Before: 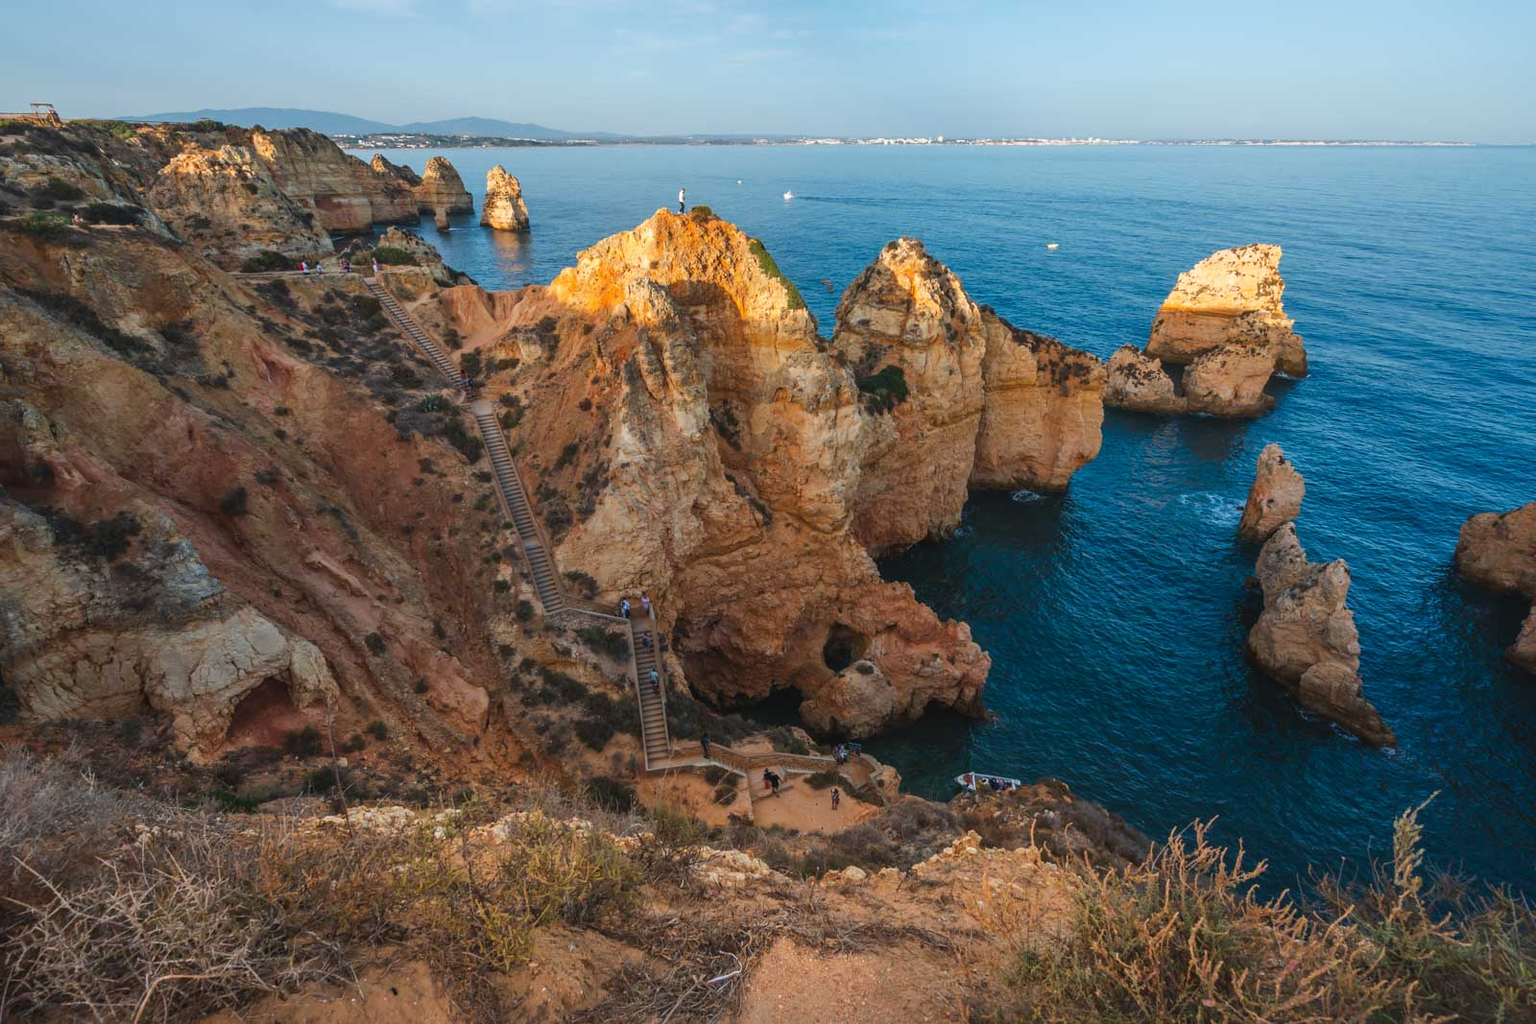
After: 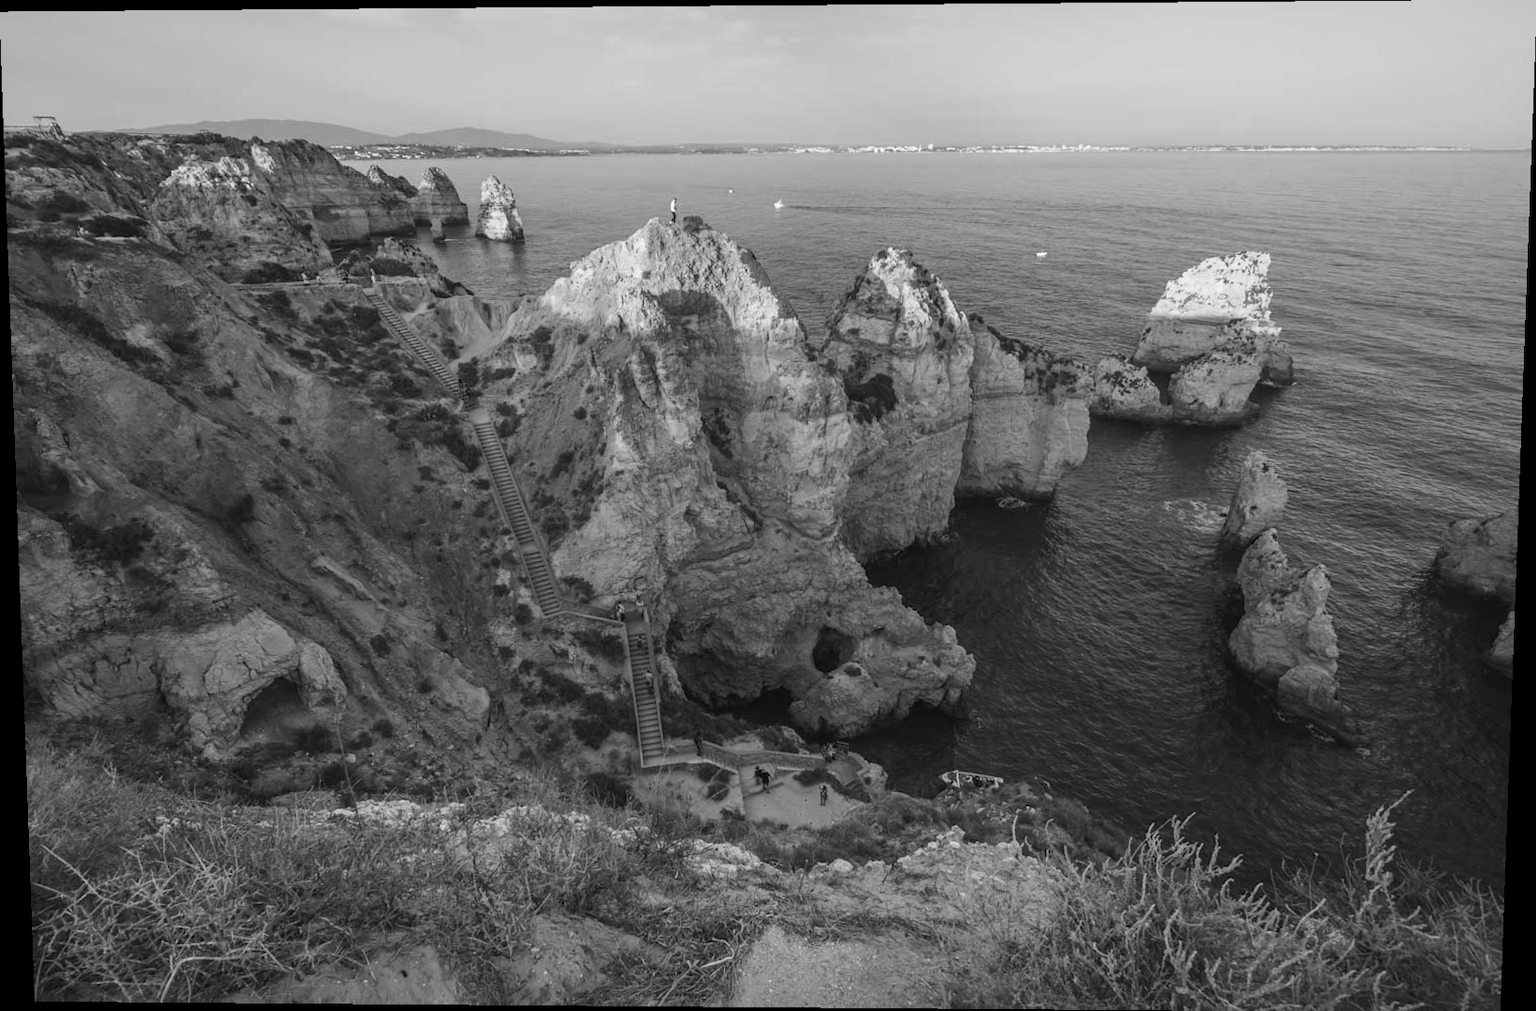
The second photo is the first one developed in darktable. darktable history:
monochrome: a 16.01, b -2.65, highlights 0.52
rotate and perspective: lens shift (vertical) 0.048, lens shift (horizontal) -0.024, automatic cropping off
white balance: emerald 1
